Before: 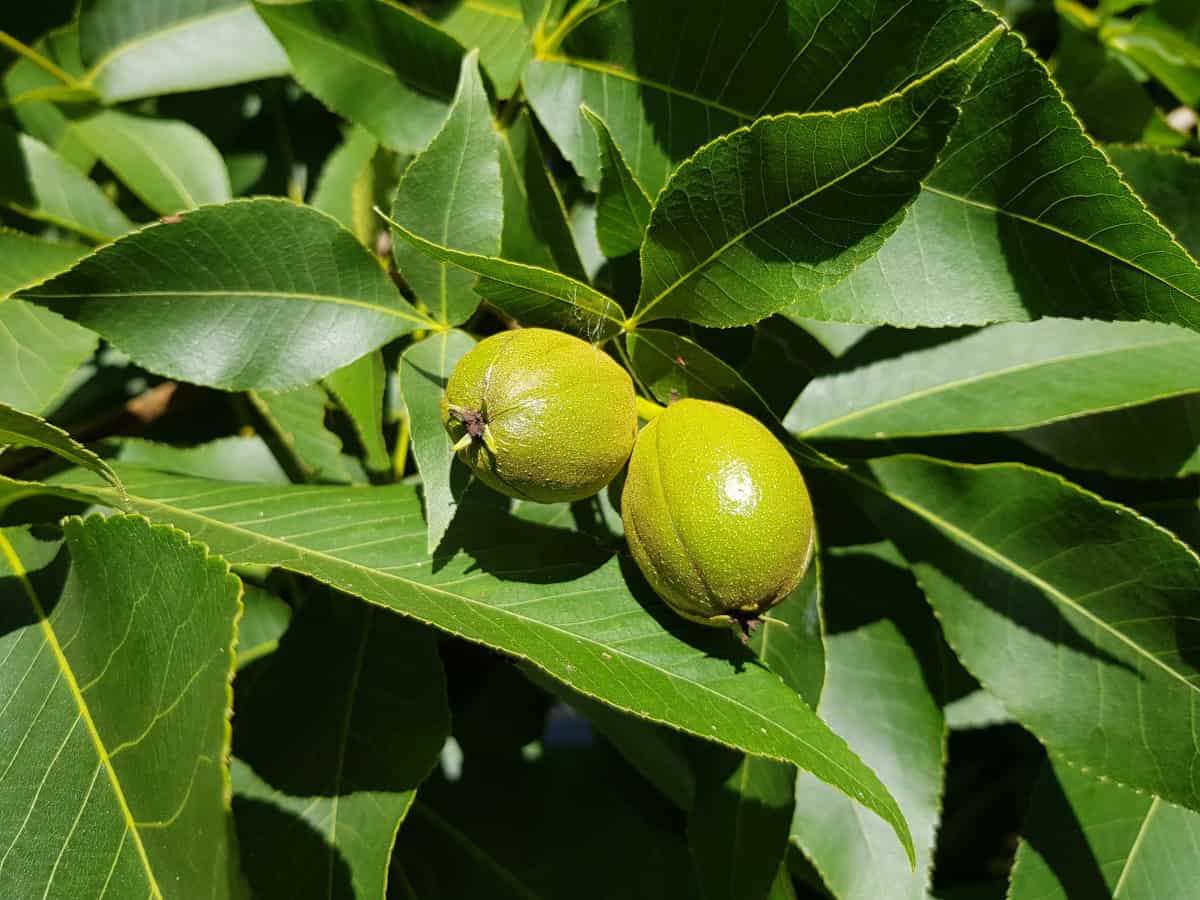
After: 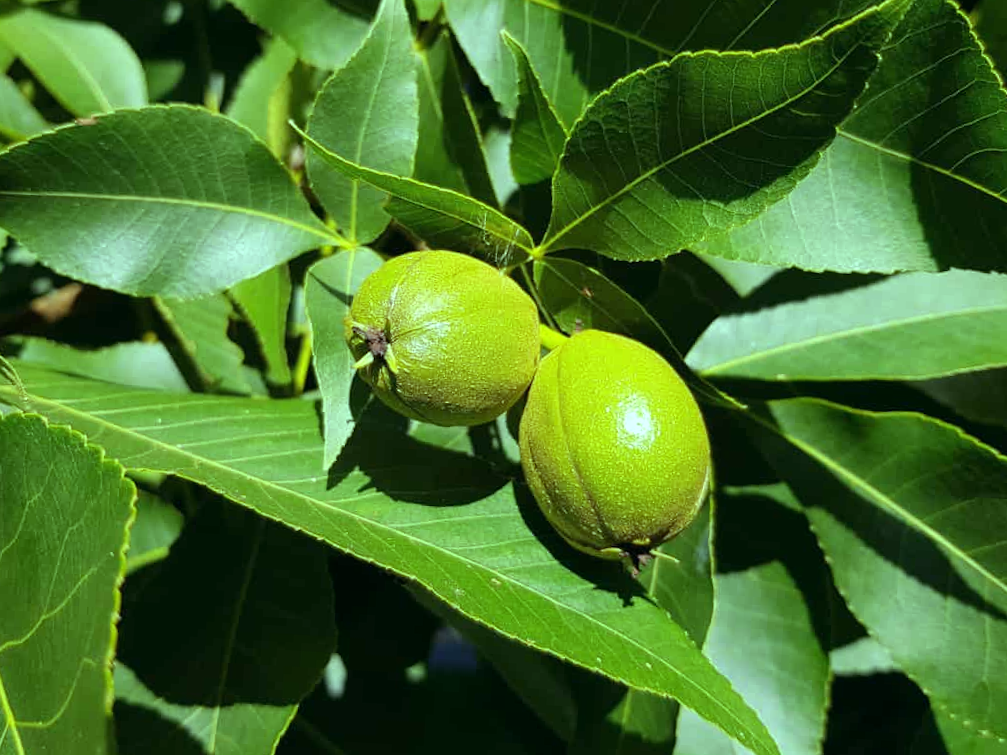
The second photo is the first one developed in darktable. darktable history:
crop and rotate: angle -3.27°, left 5.211%, top 5.211%, right 4.607%, bottom 4.607%
color balance: mode lift, gamma, gain (sRGB), lift [0.997, 0.979, 1.021, 1.011], gamma [1, 1.084, 0.916, 0.998], gain [1, 0.87, 1.13, 1.101], contrast 4.55%, contrast fulcrum 38.24%, output saturation 104.09%
